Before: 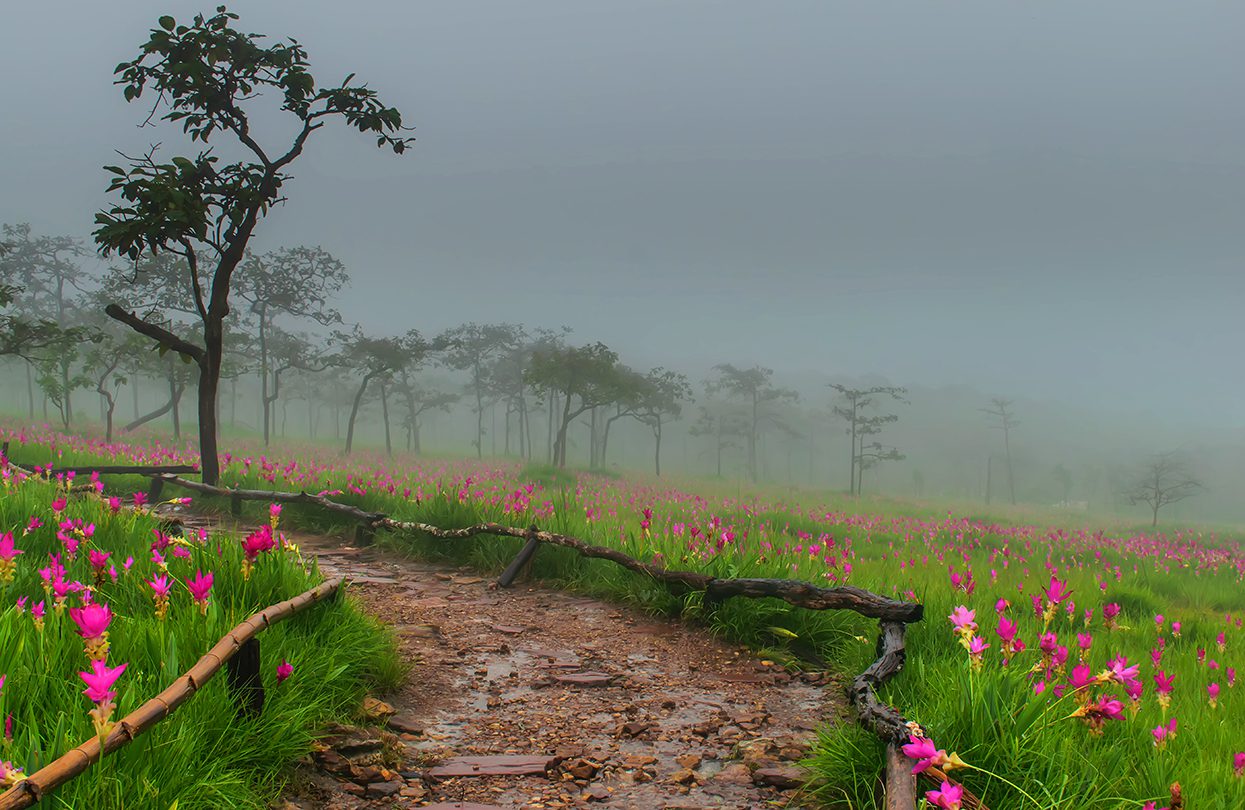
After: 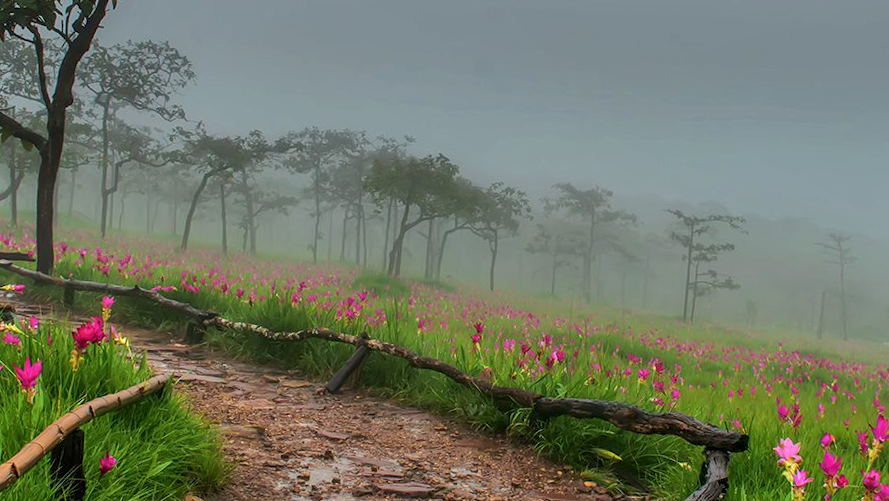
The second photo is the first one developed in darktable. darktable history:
local contrast: on, module defaults
crop and rotate: angle -3.37°, left 9.79%, top 20.73%, right 12.42%, bottom 11.82%
shadows and highlights: shadows 60, soften with gaussian
